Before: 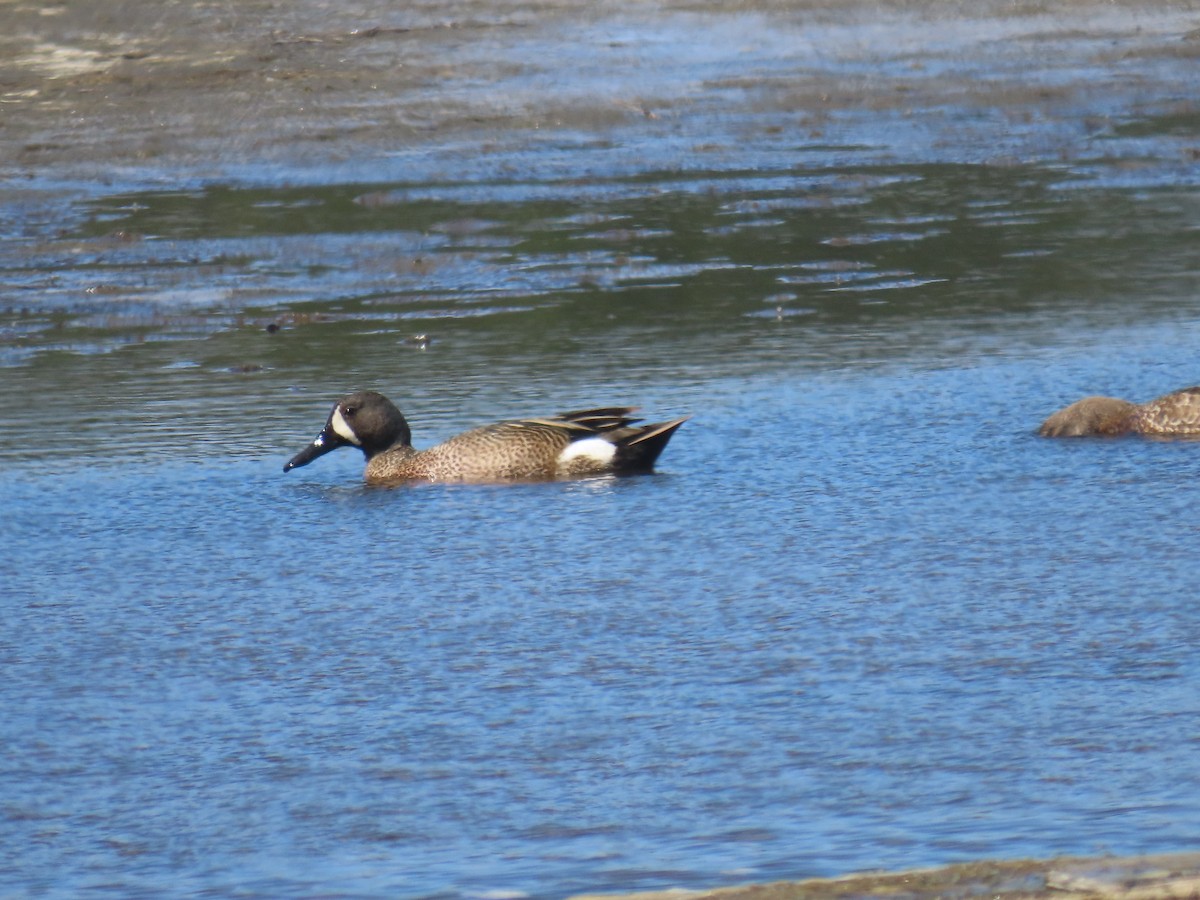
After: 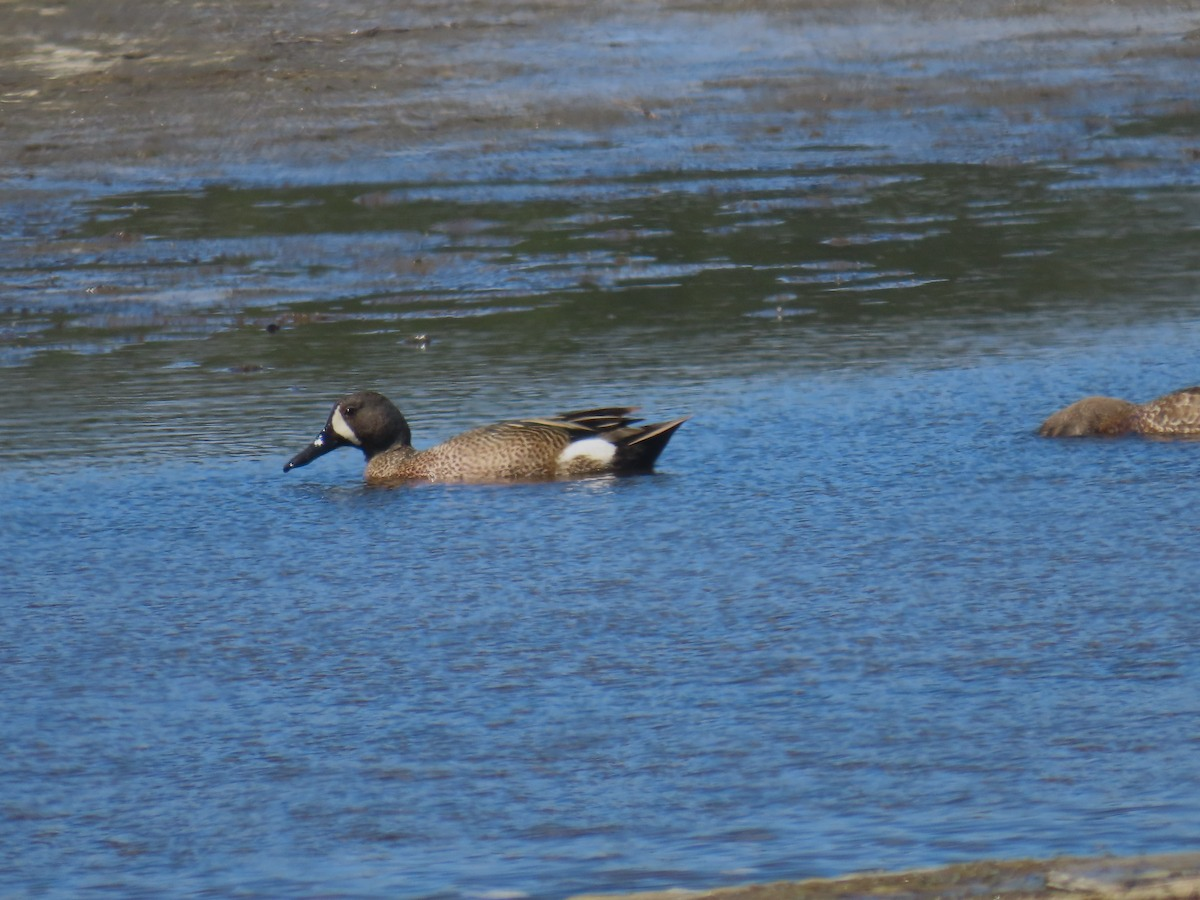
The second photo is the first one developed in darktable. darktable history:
shadows and highlights: shadows 82.15, white point adjustment -8.97, highlights -61.24, soften with gaussian
exposure: exposure -0.208 EV, compensate highlight preservation false
